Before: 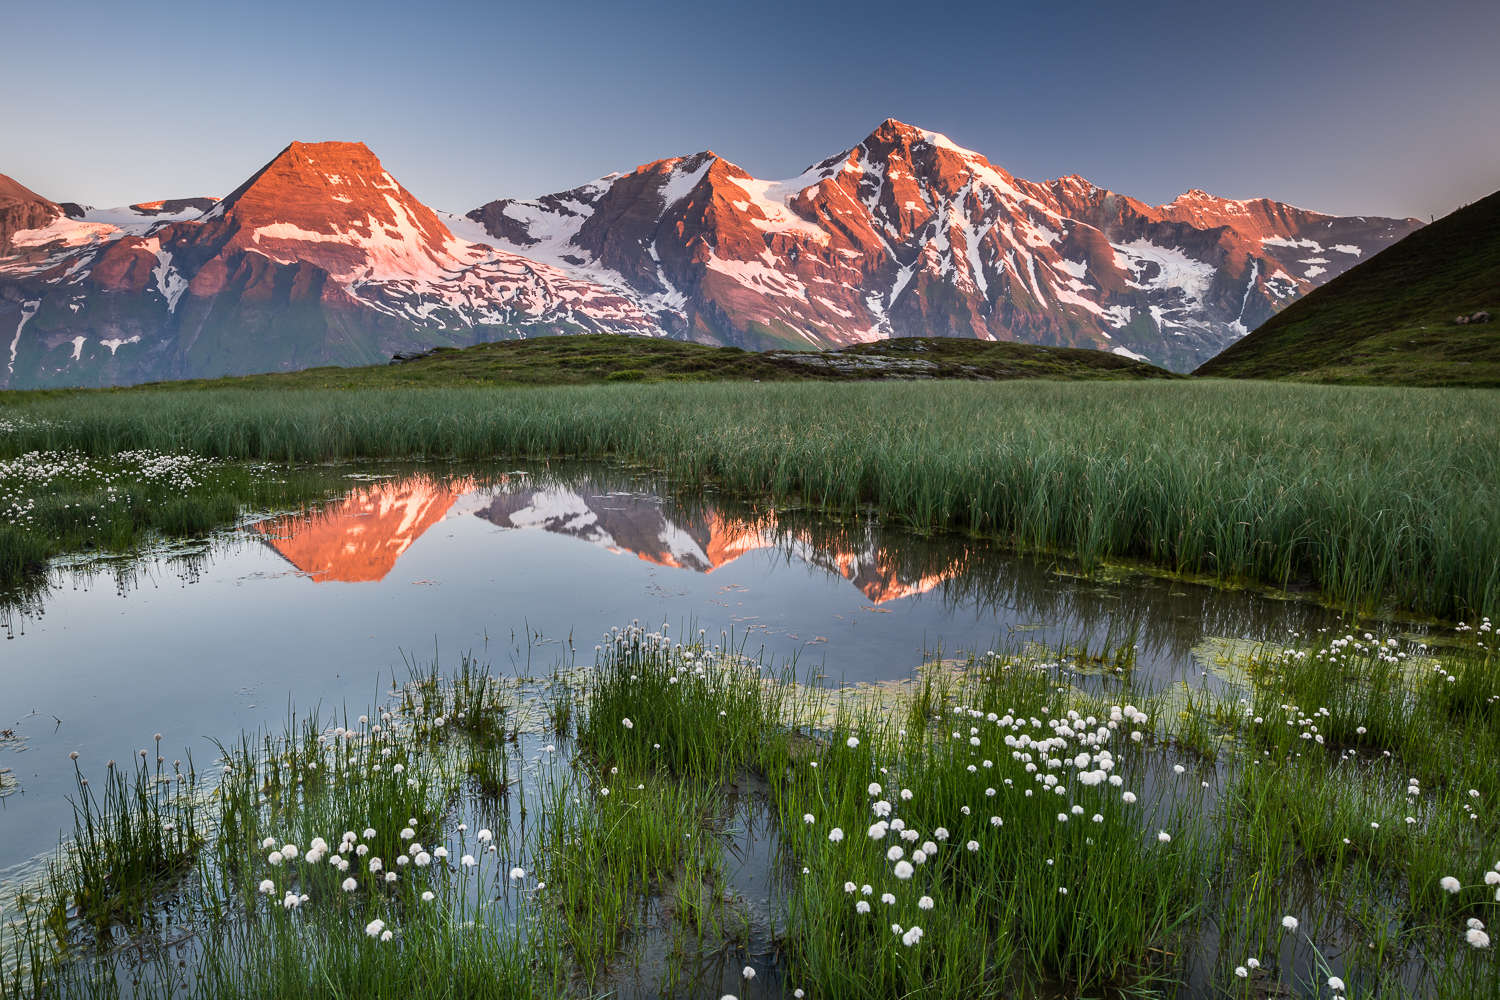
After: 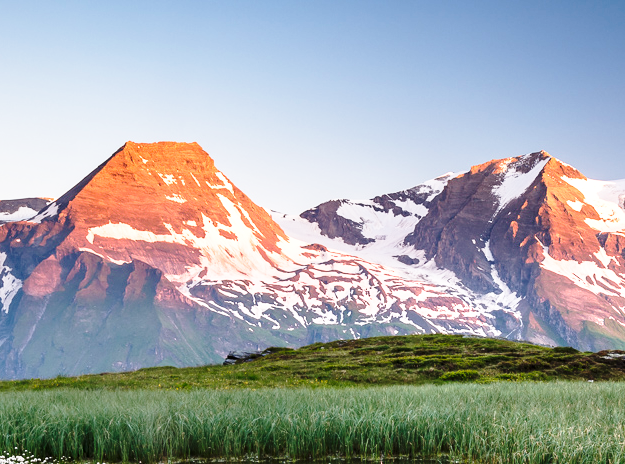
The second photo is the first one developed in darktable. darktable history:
crop and rotate: left 11.126%, top 0.066%, right 47.185%, bottom 53.463%
base curve: curves: ch0 [(0, 0) (0.028, 0.03) (0.105, 0.232) (0.387, 0.748) (0.754, 0.968) (1, 1)], preserve colors none
local contrast: highlights 102%, shadows 98%, detail 119%, midtone range 0.2
